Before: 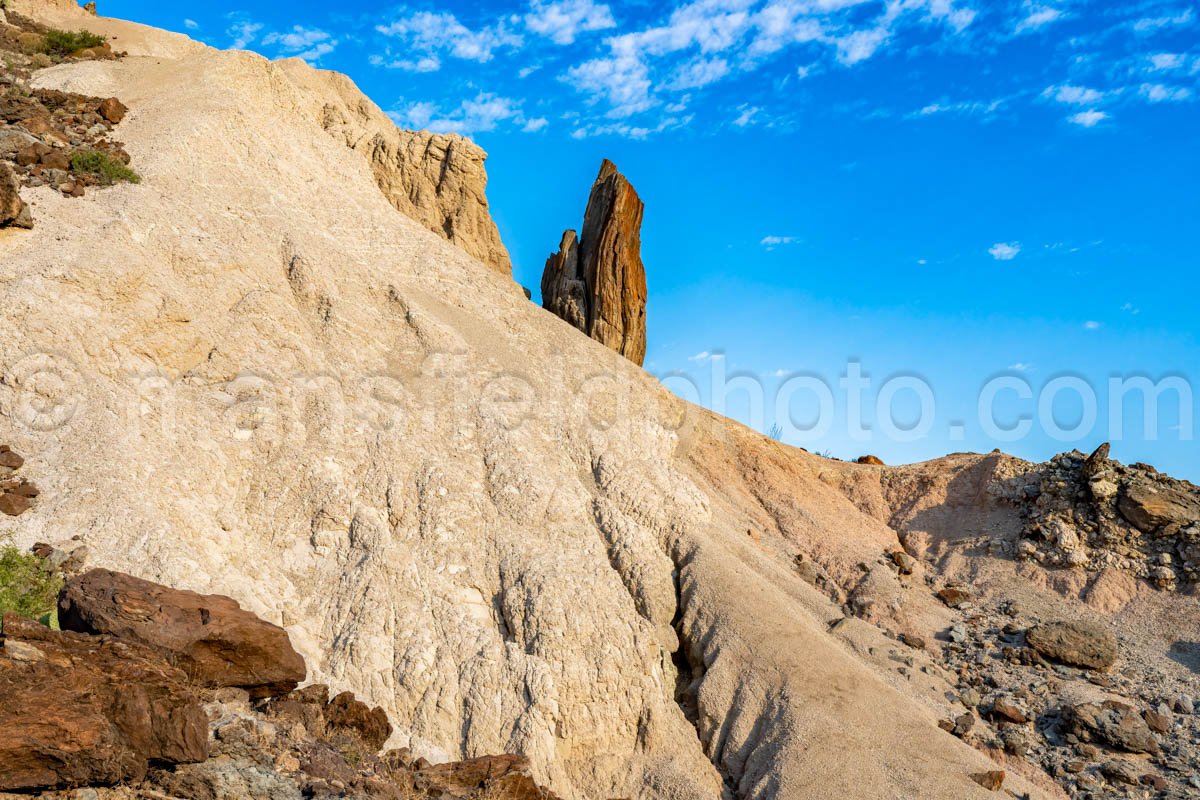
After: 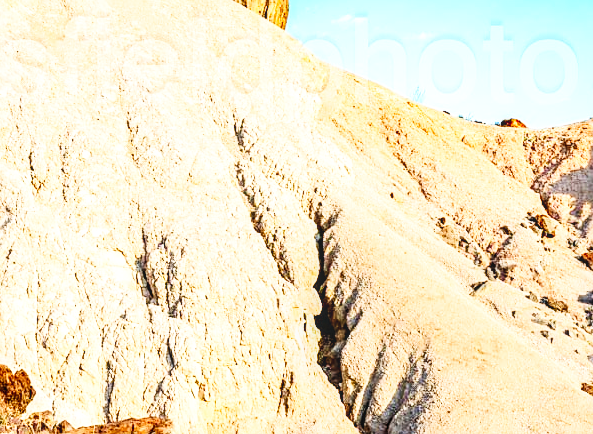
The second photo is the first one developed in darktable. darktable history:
crop: left 29.758%, top 42.158%, right 20.813%, bottom 3.507%
base curve: curves: ch0 [(0, 0.003) (0.001, 0.002) (0.006, 0.004) (0.02, 0.022) (0.048, 0.086) (0.094, 0.234) (0.162, 0.431) (0.258, 0.629) (0.385, 0.8) (0.548, 0.918) (0.751, 0.988) (1, 1)], preserve colors none
contrast brightness saturation: contrast 0.198, brightness 0.161, saturation 0.221
sharpen: on, module defaults
local contrast: on, module defaults
